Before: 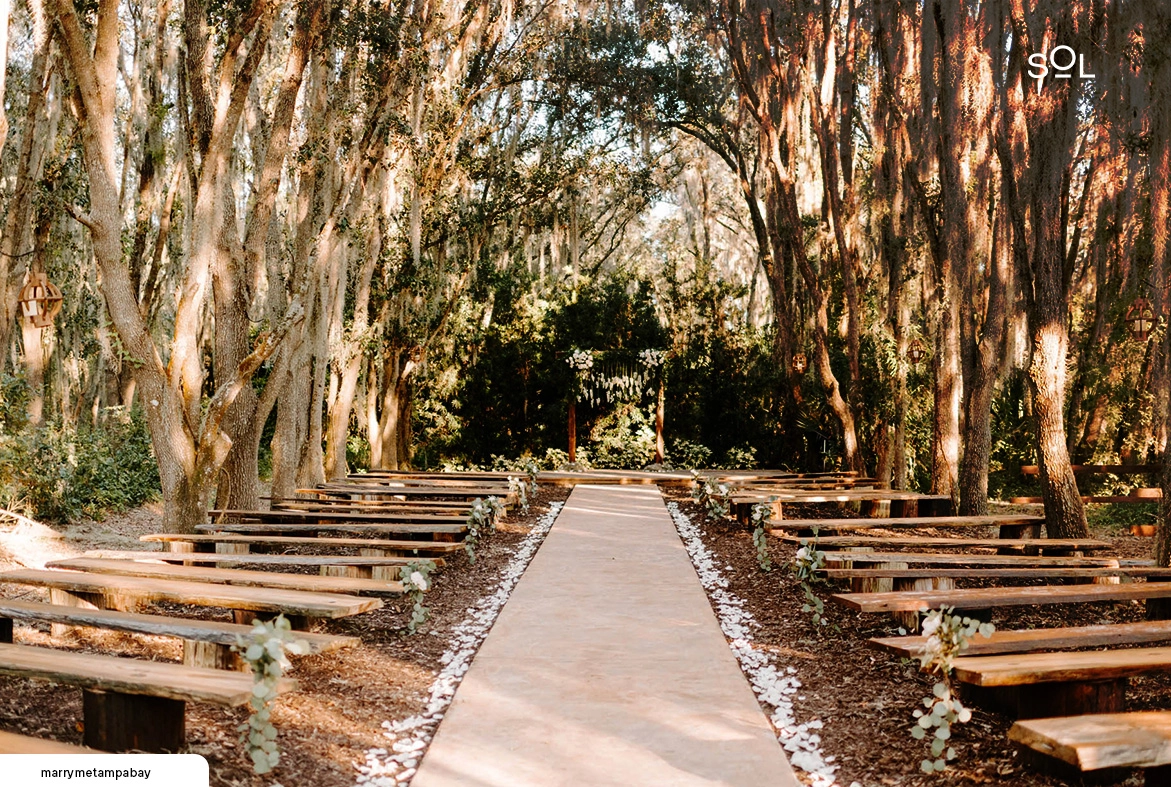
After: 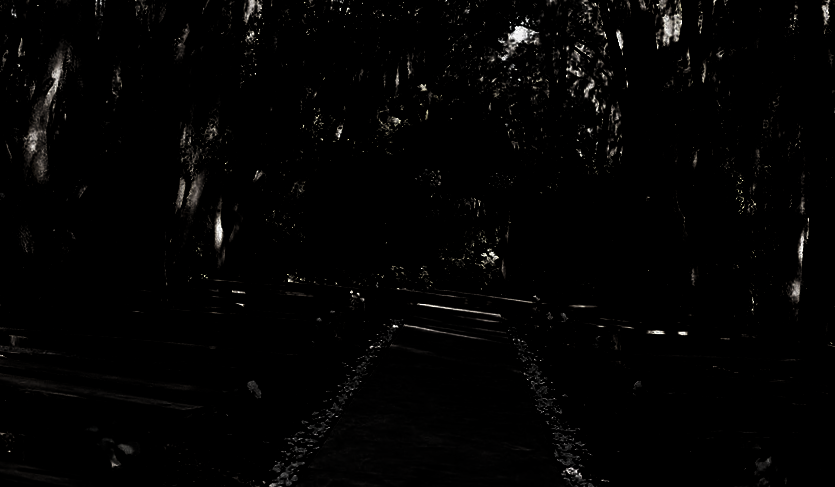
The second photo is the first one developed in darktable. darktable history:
levels: levels [0.721, 0.937, 0.997]
crop and rotate: angle -3.54°, left 9.8%, top 20.587%, right 12.454%, bottom 11.946%
